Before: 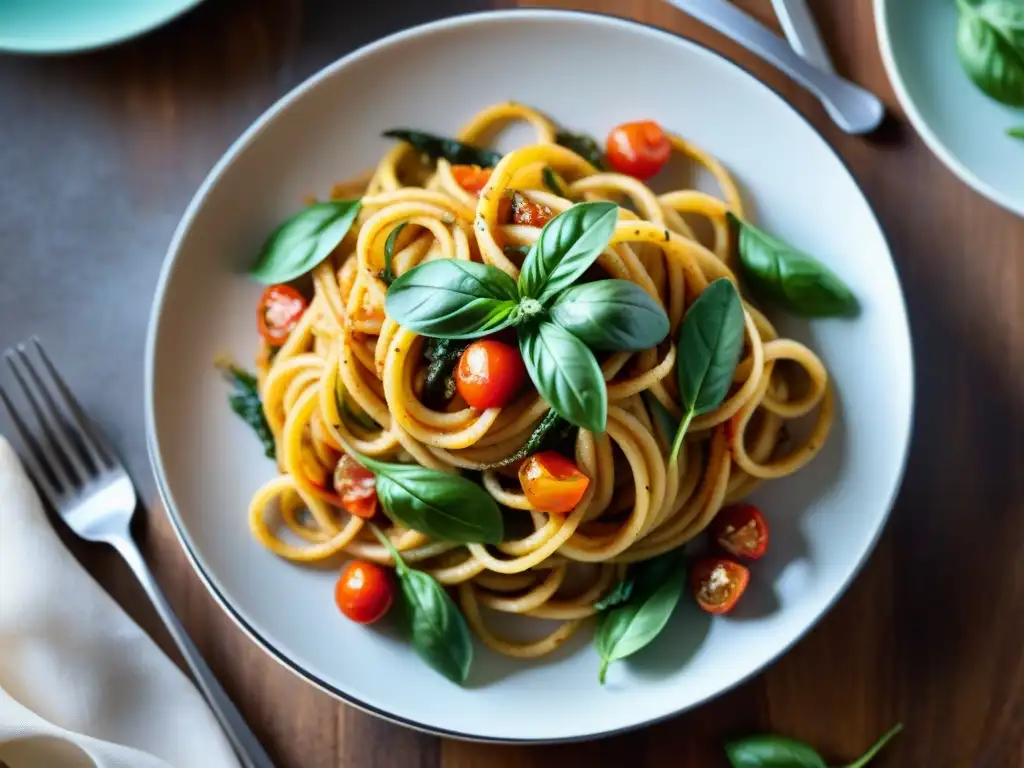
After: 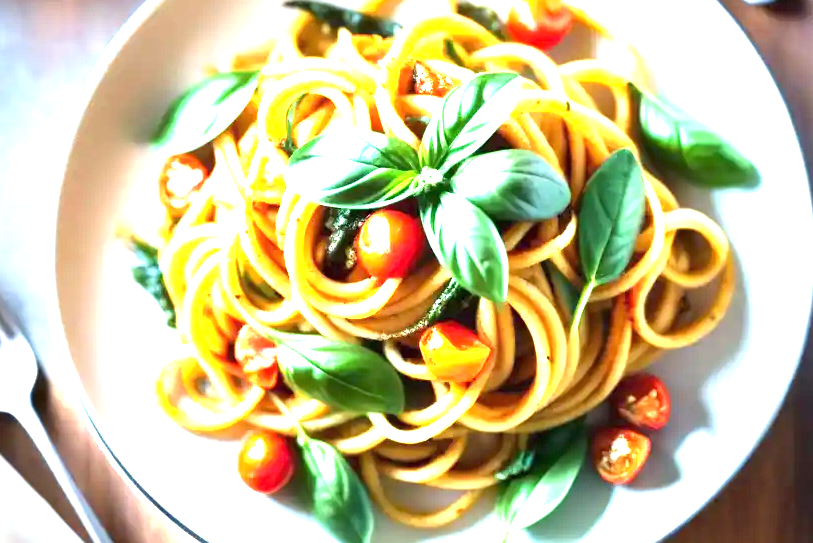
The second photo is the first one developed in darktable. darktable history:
exposure: black level correction 0, exposure 2.327 EV, compensate exposure bias true, compensate highlight preservation false
crop: left 9.712%, top 16.928%, right 10.845%, bottom 12.332%
